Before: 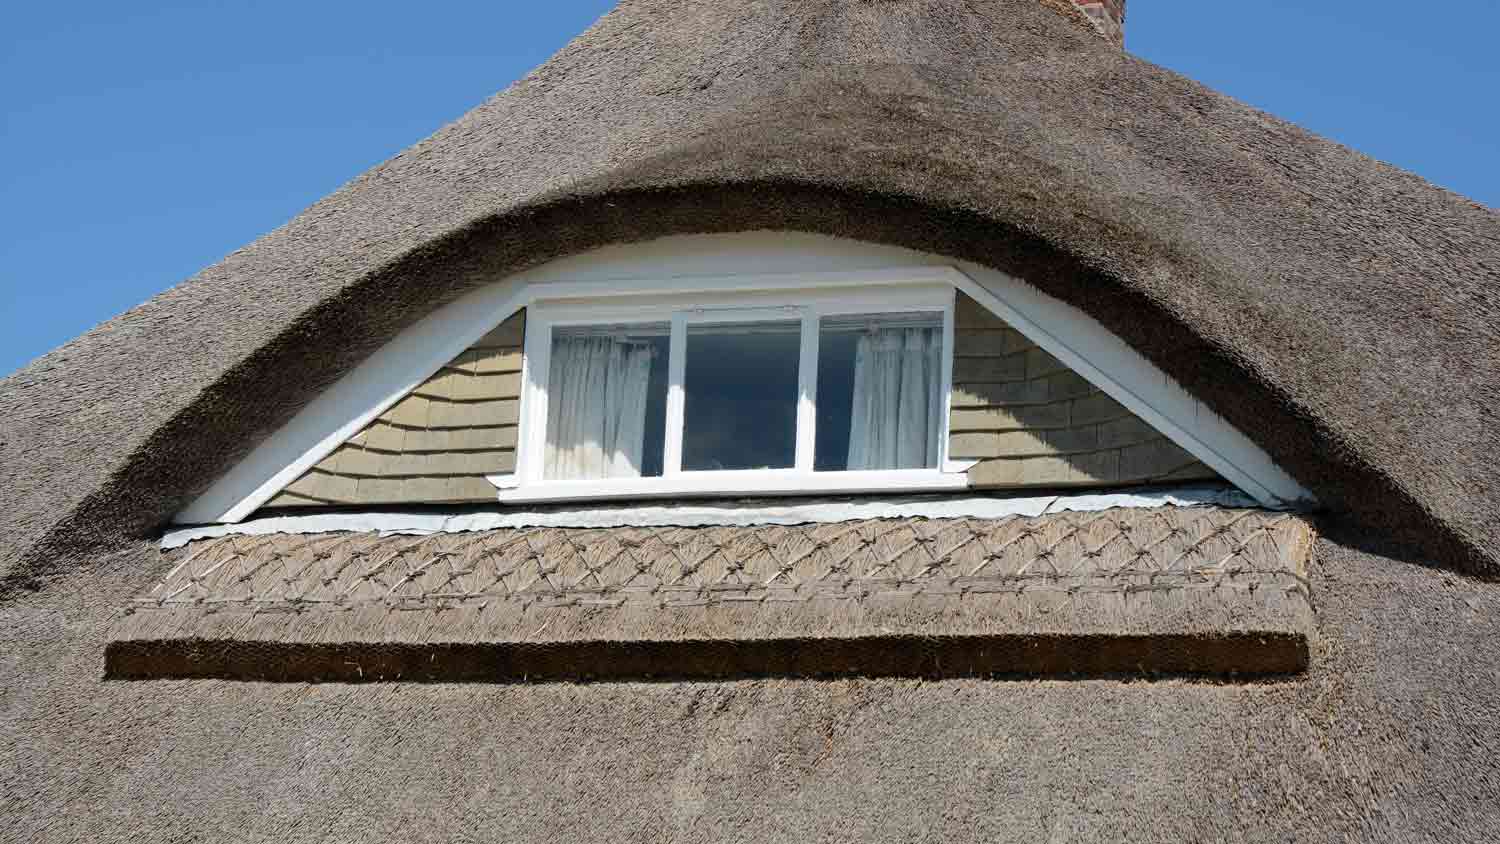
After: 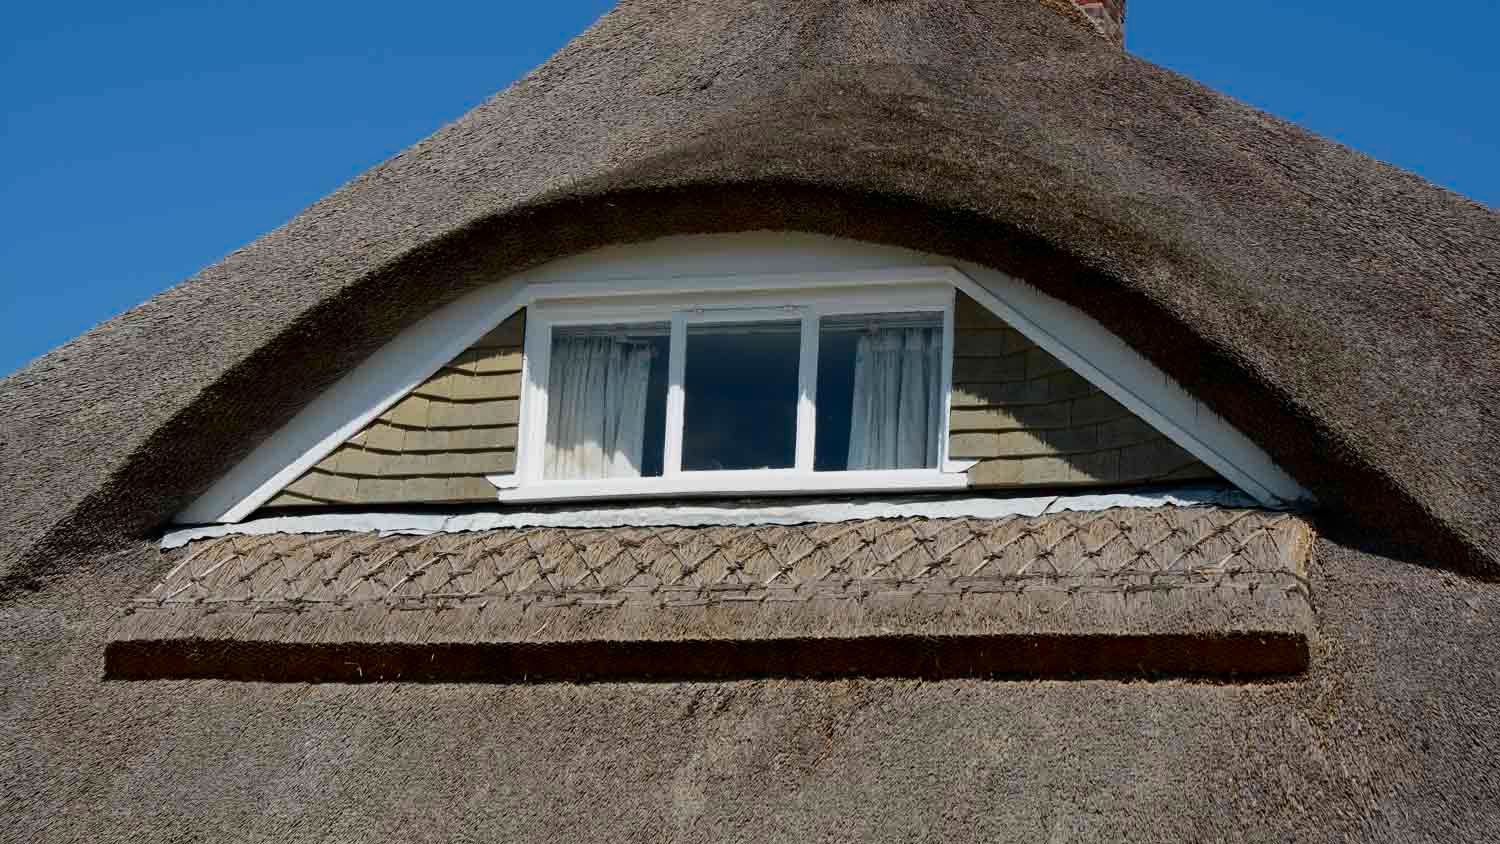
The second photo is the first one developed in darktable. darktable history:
contrast brightness saturation: contrast 0.121, brightness -0.124, saturation 0.202
exposure: exposure -0.266 EV, compensate exposure bias true, compensate highlight preservation false
